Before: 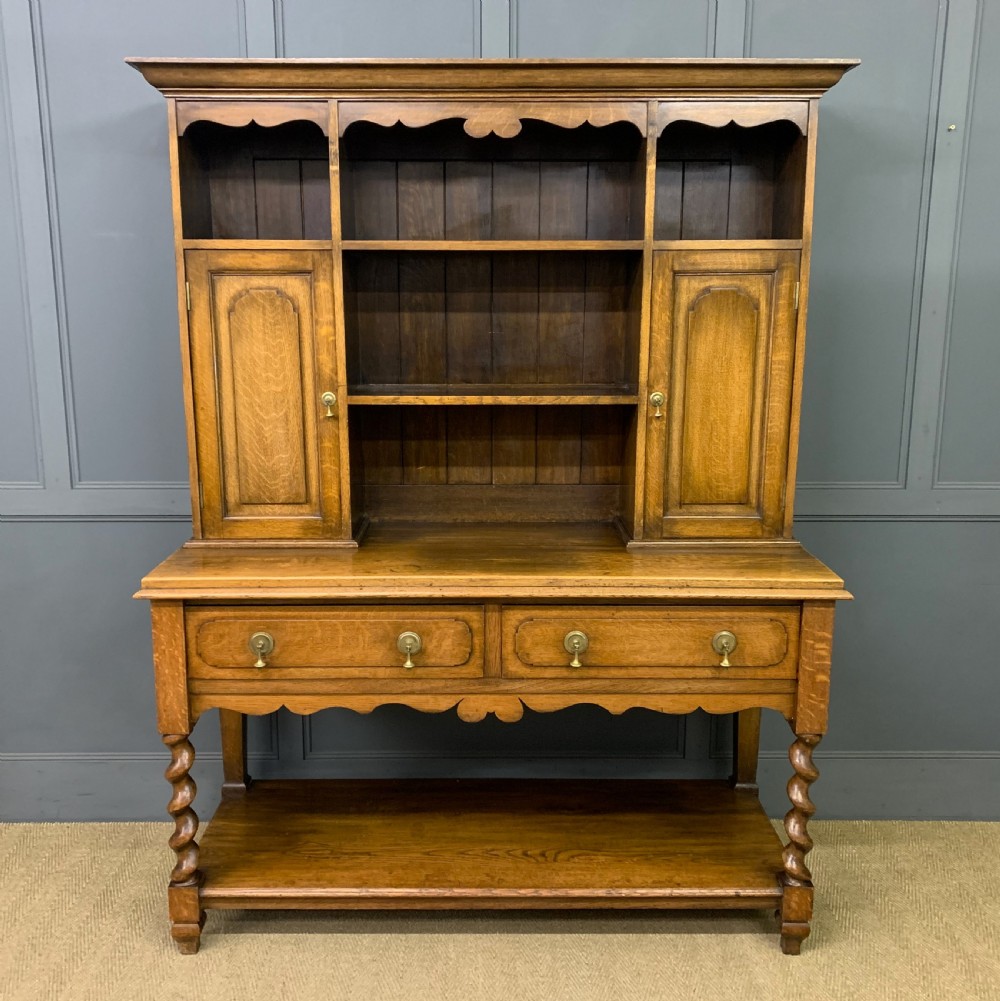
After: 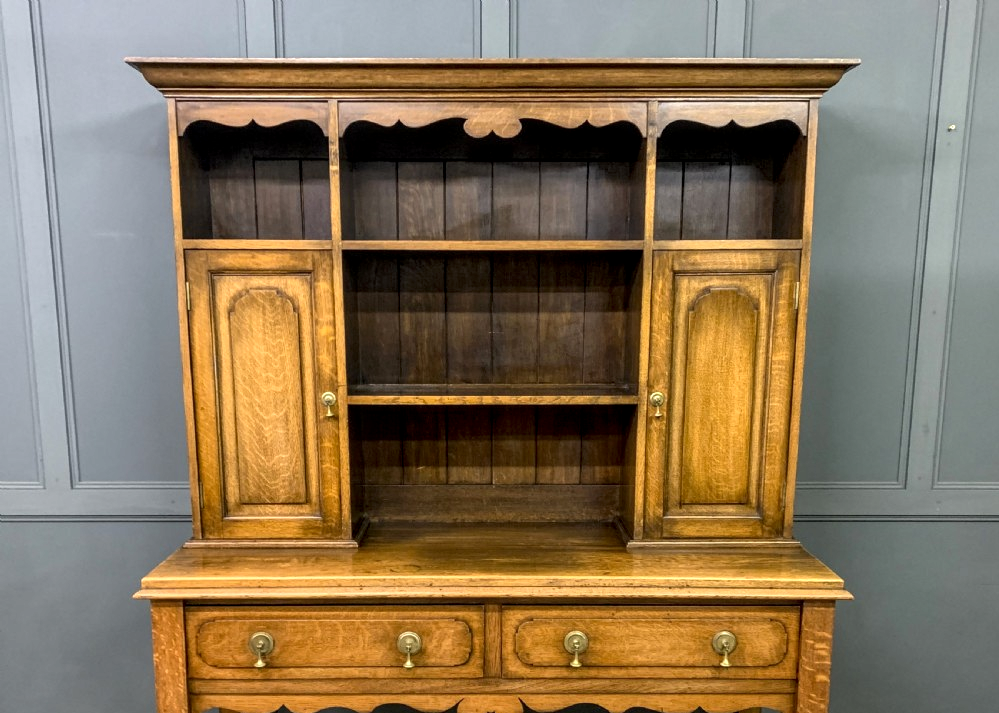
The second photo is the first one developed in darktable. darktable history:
crop: right 0%, bottom 28.685%
exposure: exposure 0.195 EV, compensate highlight preservation false
local contrast: highlights 61%, detail 143%, midtone range 0.425
